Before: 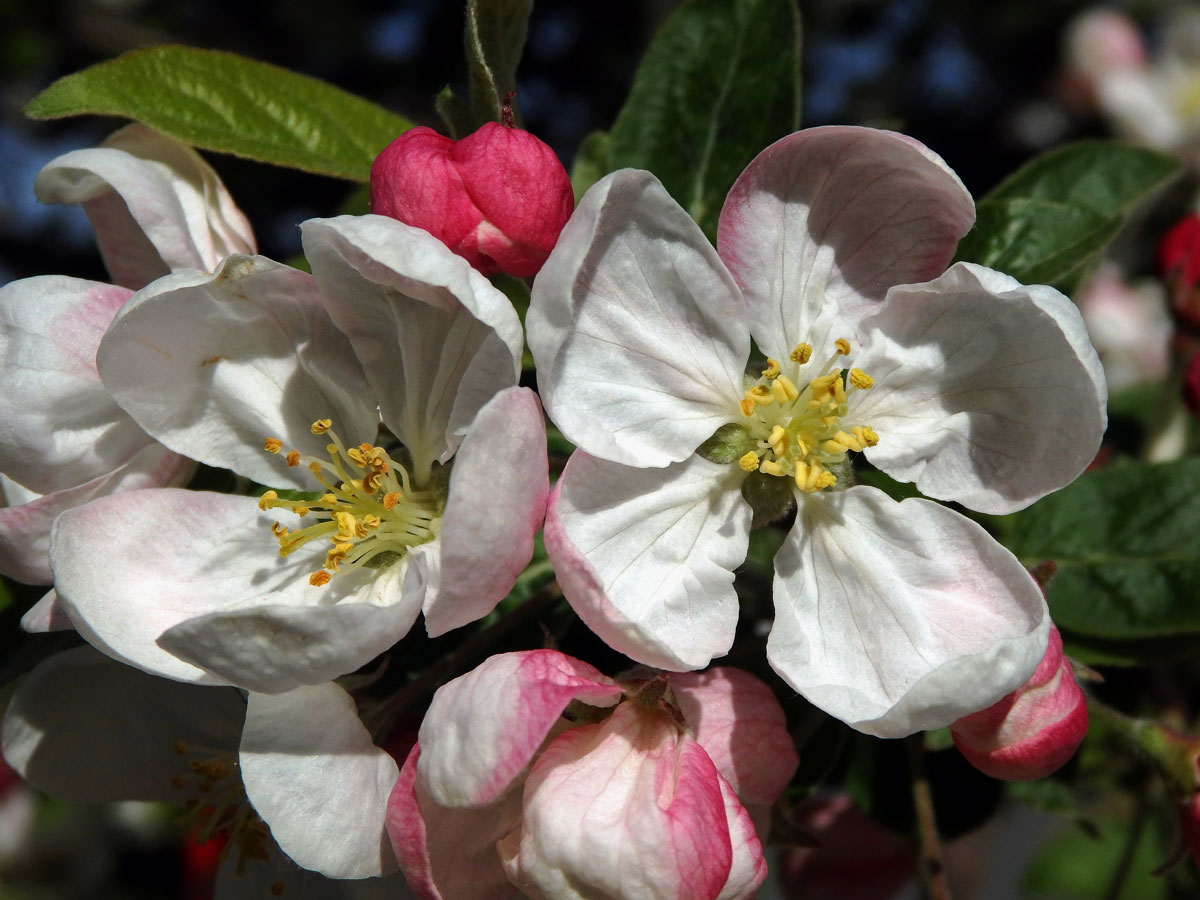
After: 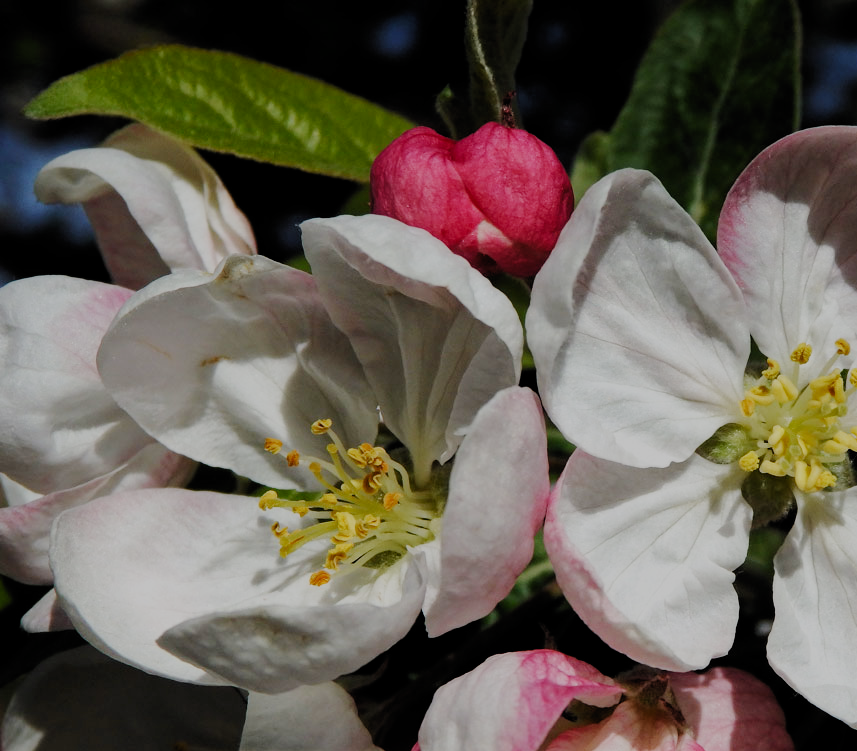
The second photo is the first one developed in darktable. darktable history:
crop: right 28.531%, bottom 16.457%
filmic rgb: black relative exposure -6.06 EV, white relative exposure 6.96 EV, threshold 2.96 EV, hardness 2.28, preserve chrominance no, color science v5 (2021), contrast in shadows safe, contrast in highlights safe, enable highlight reconstruction true
